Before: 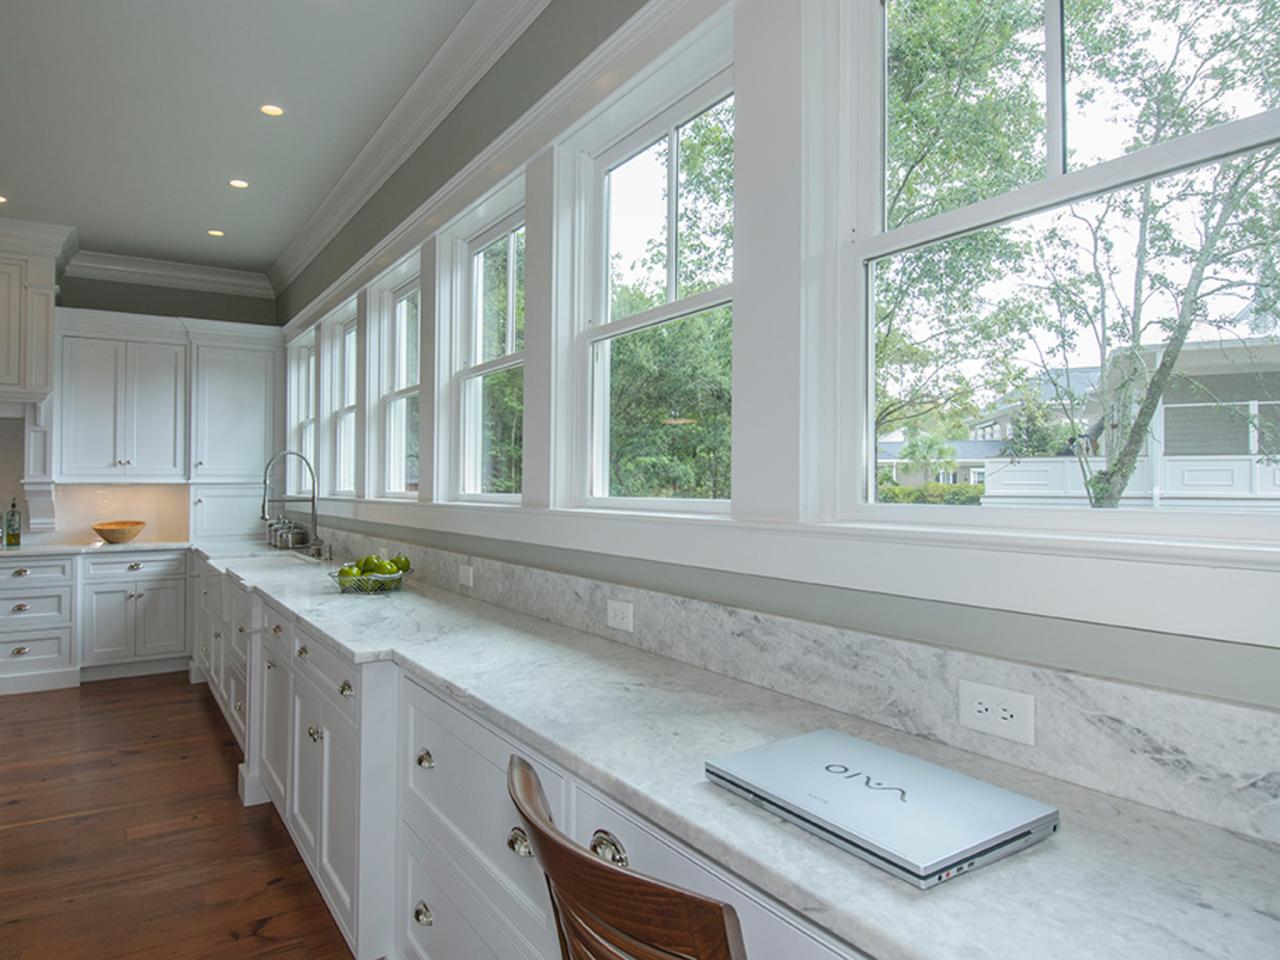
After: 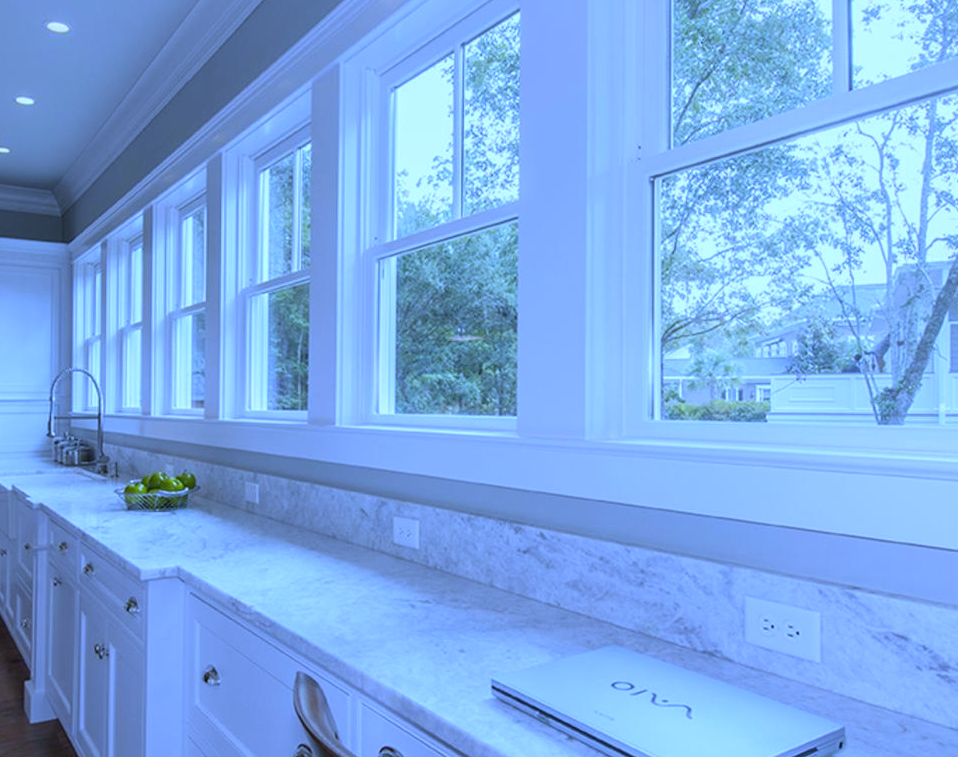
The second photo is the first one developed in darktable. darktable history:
crop: left 16.768%, top 8.653%, right 8.362%, bottom 12.485%
white balance: red 0.766, blue 1.537
